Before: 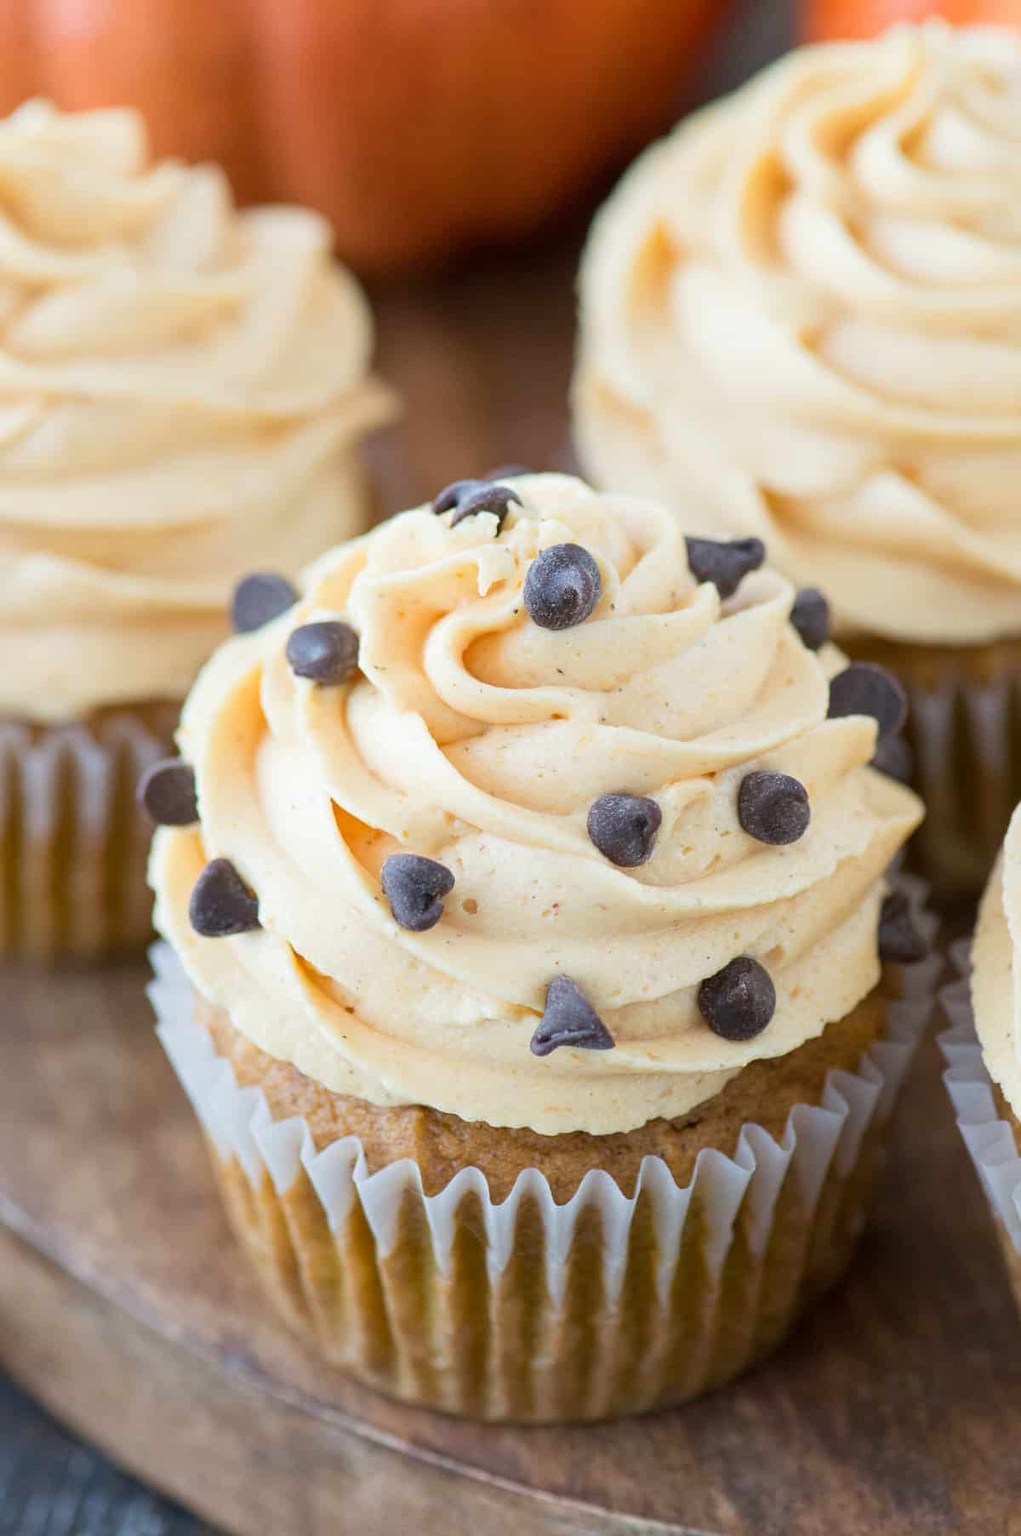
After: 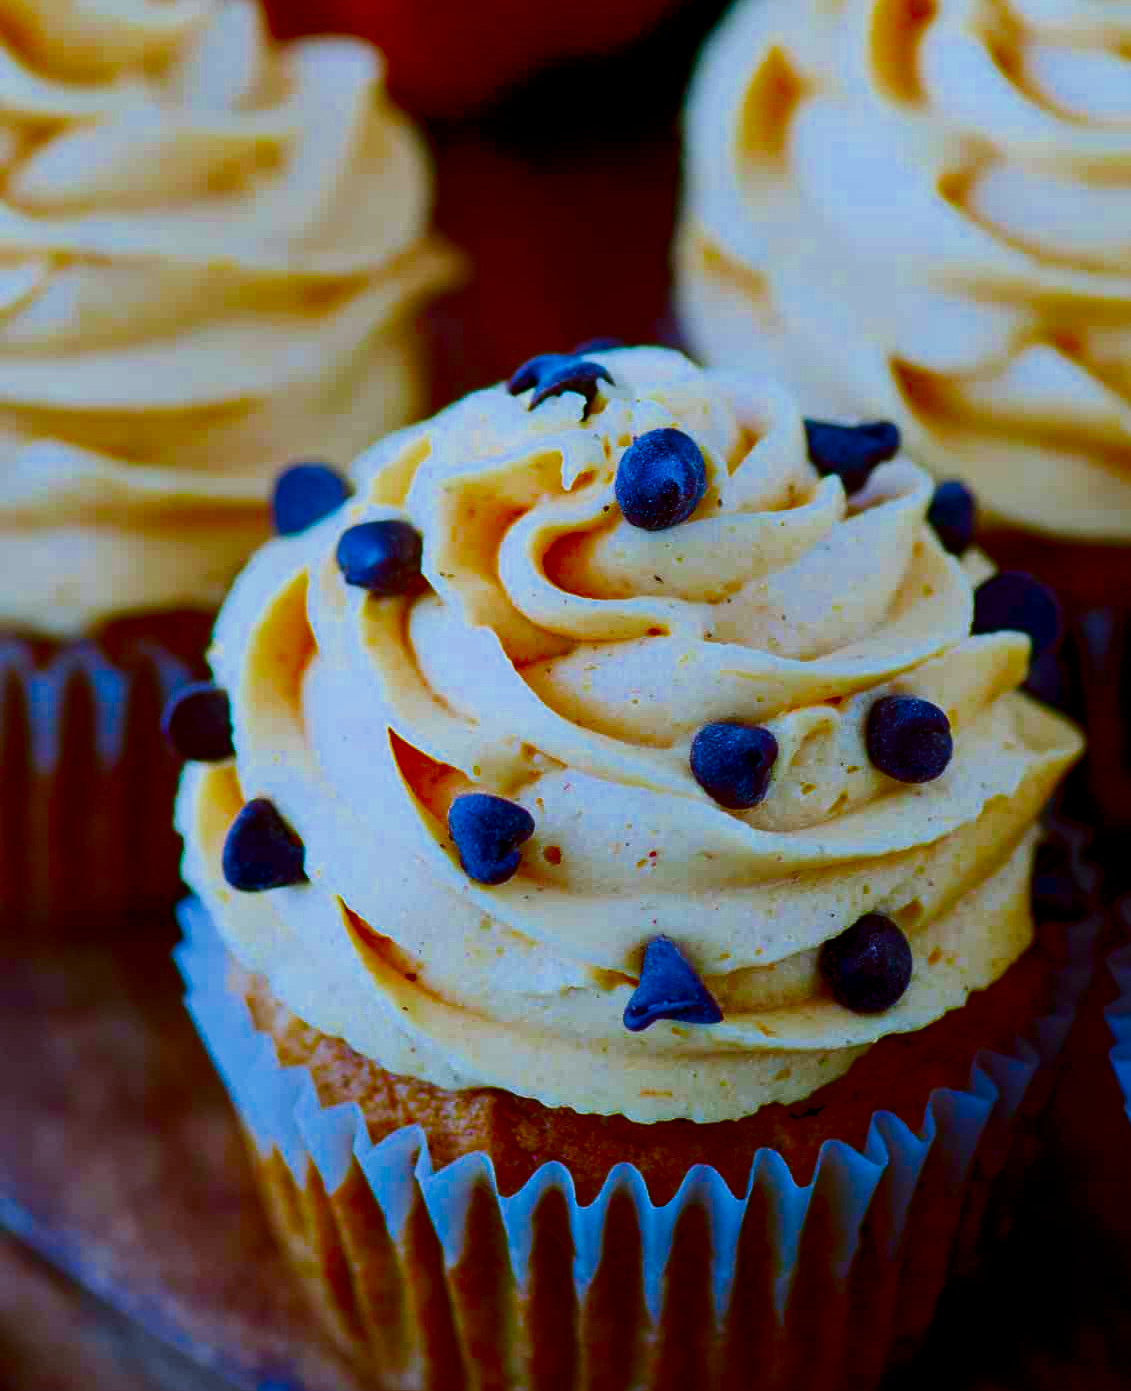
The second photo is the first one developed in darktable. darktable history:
tone equalizer: on, module defaults
crop and rotate: angle 0.03°, top 11.643%, right 5.651%, bottom 11.189%
color balance rgb: perceptual saturation grading › global saturation 36%, perceptual brilliance grading › global brilliance 10%, global vibrance 20%
filmic rgb: black relative exposure -3.31 EV, white relative exposure 3.45 EV, hardness 2.36, contrast 1.103
white balance: red 0.926, green 1.003, blue 1.133
contrast brightness saturation: brightness -1, saturation 1
